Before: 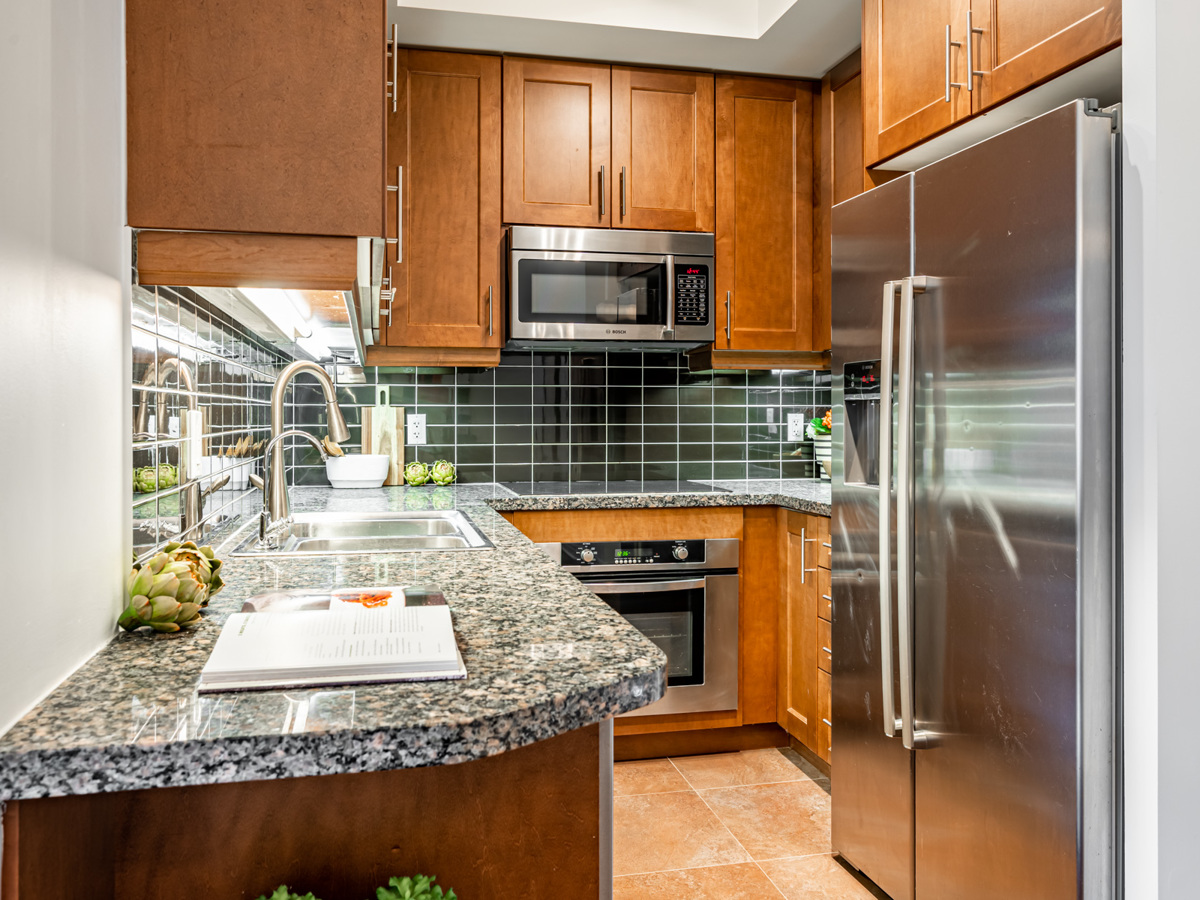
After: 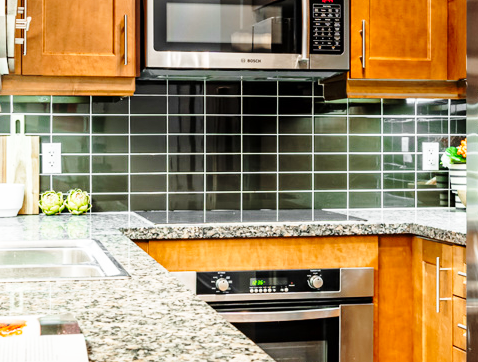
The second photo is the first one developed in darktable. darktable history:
crop: left 30.442%, top 30.115%, right 29.652%, bottom 29.598%
base curve: curves: ch0 [(0, 0) (0.028, 0.03) (0.121, 0.232) (0.46, 0.748) (0.859, 0.968) (1, 1)], preserve colors none
